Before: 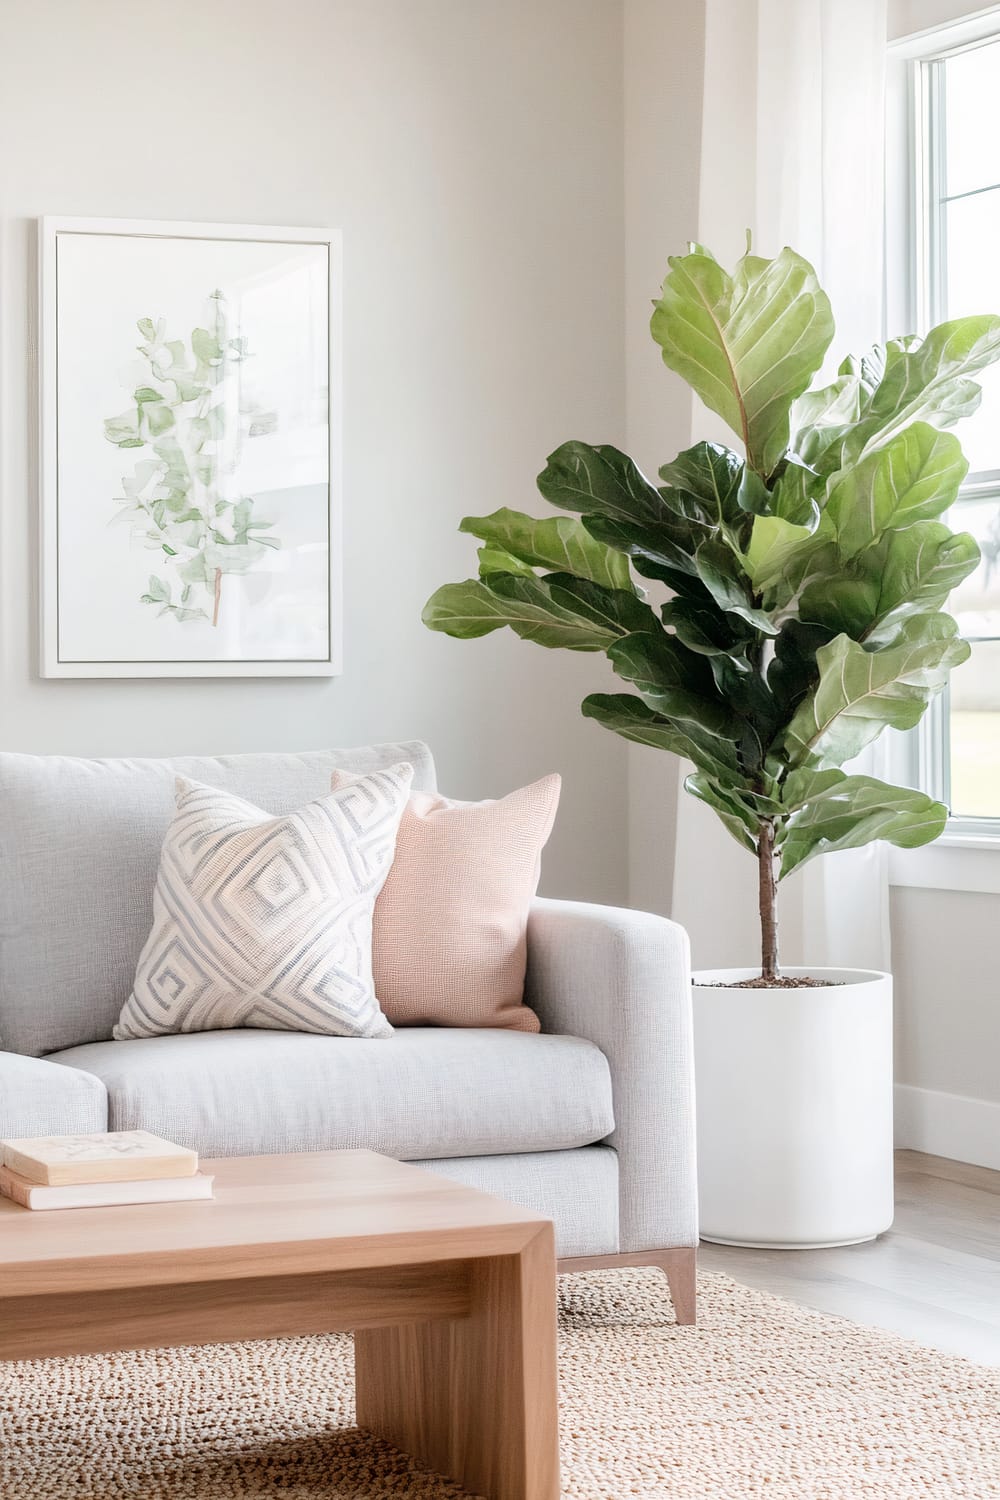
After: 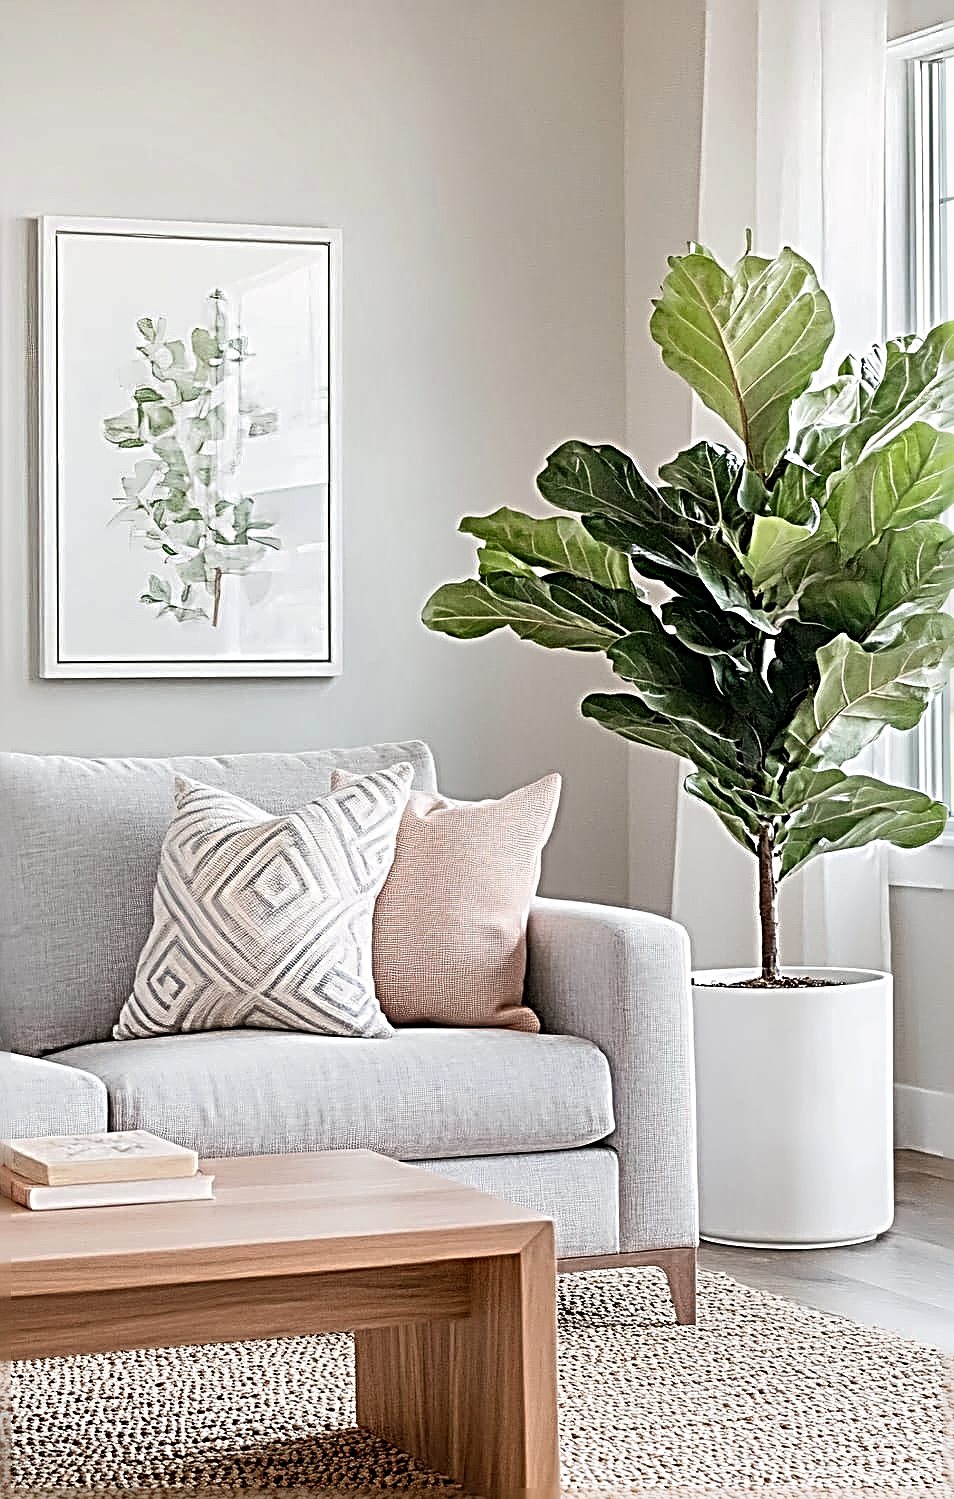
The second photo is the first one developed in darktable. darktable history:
shadows and highlights: shadows 48.56, highlights -41.6, highlights color adjustment 49.35%, soften with gaussian
sharpen: radius 4.027, amount 1.982
crop: right 4.515%, bottom 0.04%
